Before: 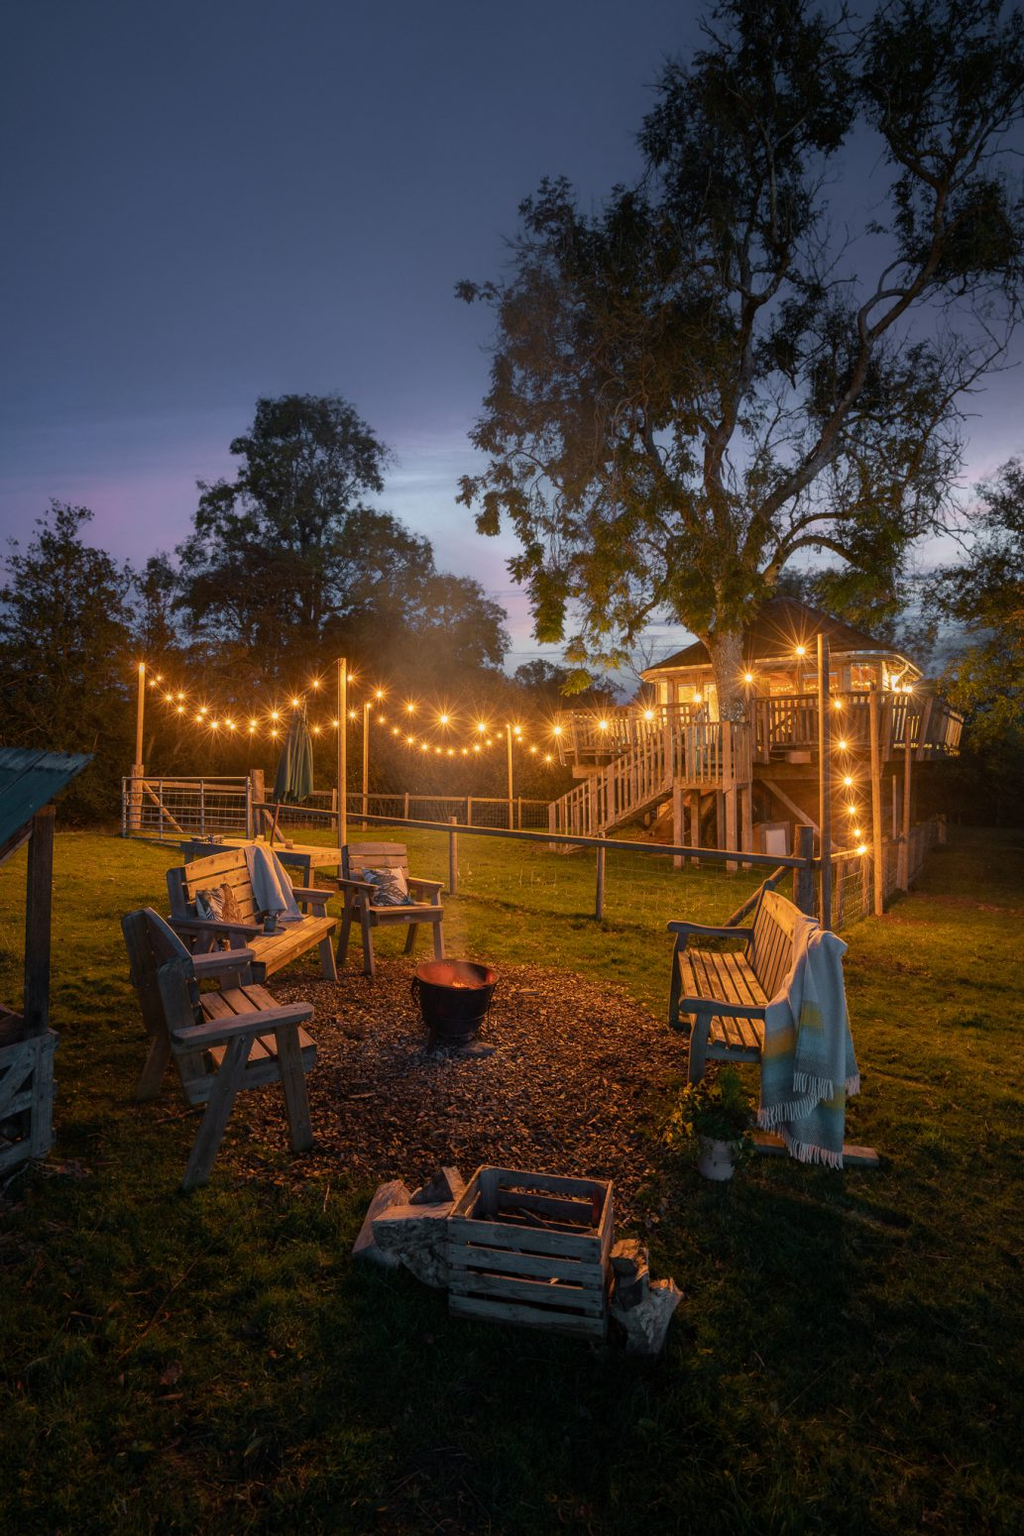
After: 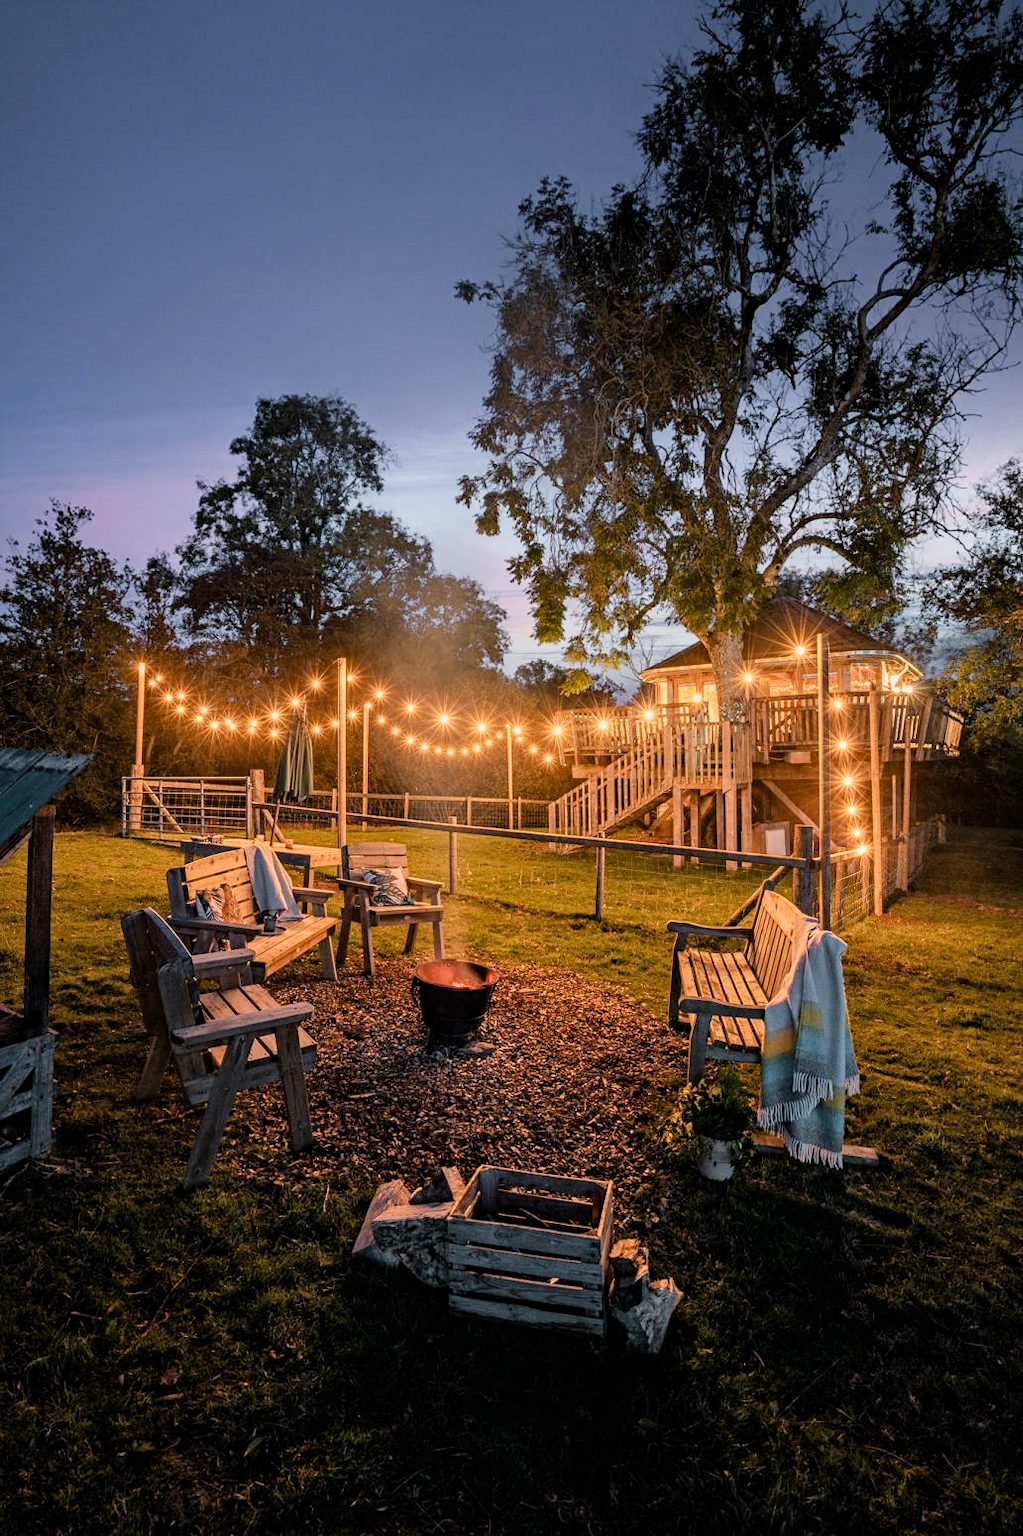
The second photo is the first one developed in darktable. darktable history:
exposure: exposure 0.944 EV, compensate highlight preservation false
filmic rgb: black relative exposure -7.65 EV, white relative exposure 4.56 EV, hardness 3.61
contrast equalizer: octaves 7, y [[0.502, 0.517, 0.543, 0.576, 0.611, 0.631], [0.5 ×6], [0.5 ×6], [0 ×6], [0 ×6]]
